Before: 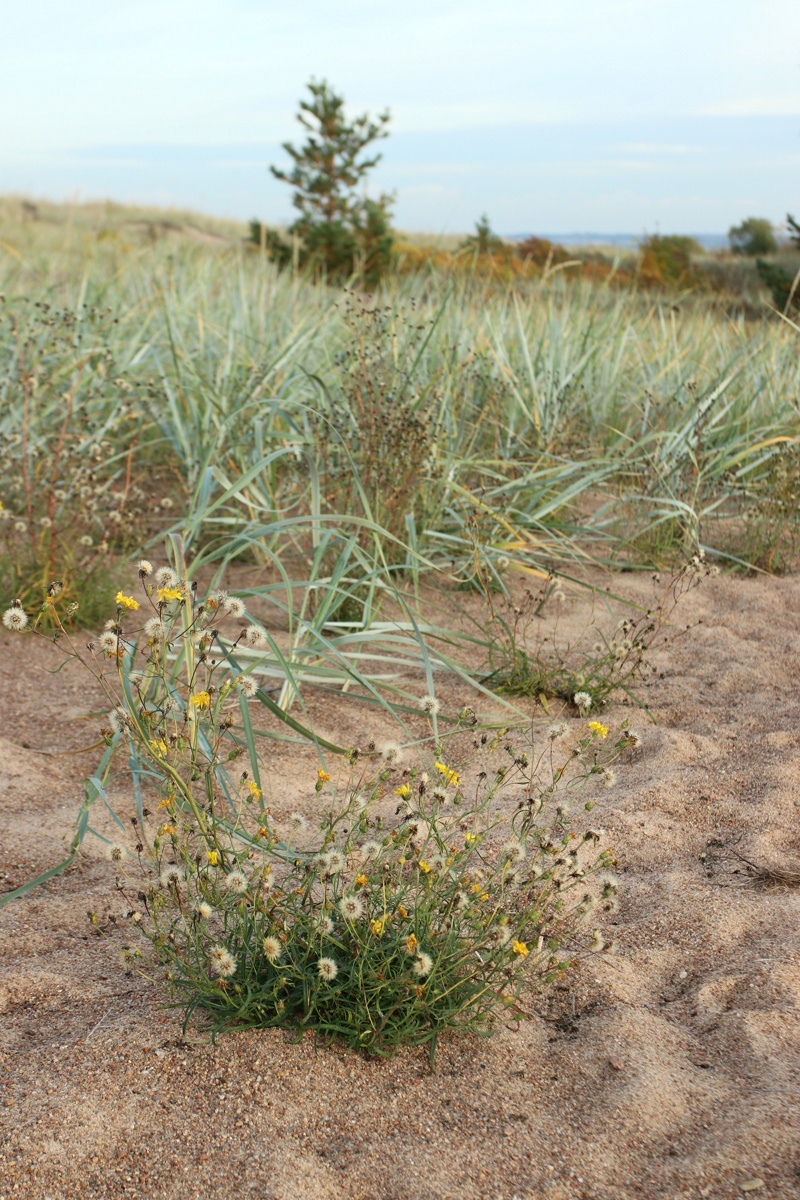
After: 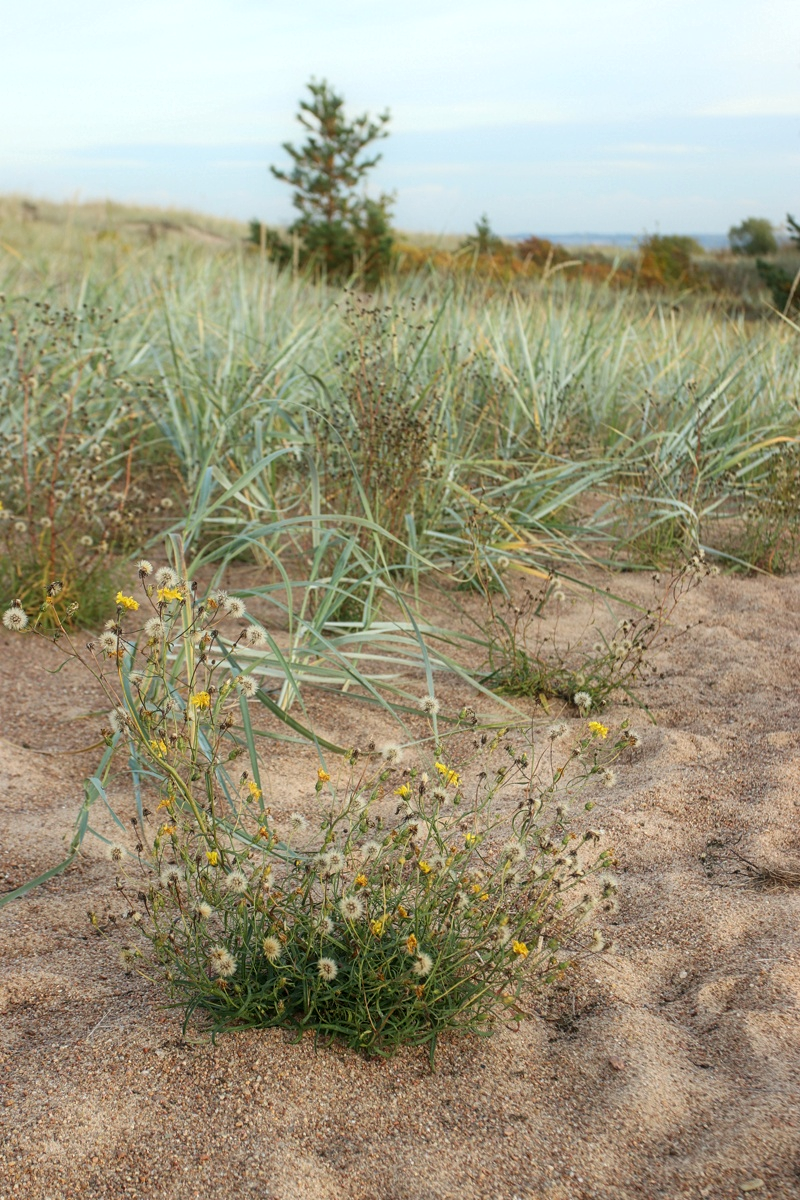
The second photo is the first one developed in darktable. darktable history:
local contrast: on, module defaults
contrast equalizer: y [[0.5, 0.496, 0.435, 0.435, 0.496, 0.5], [0.5 ×6], [0.5 ×6], [0 ×6], [0 ×6]]
